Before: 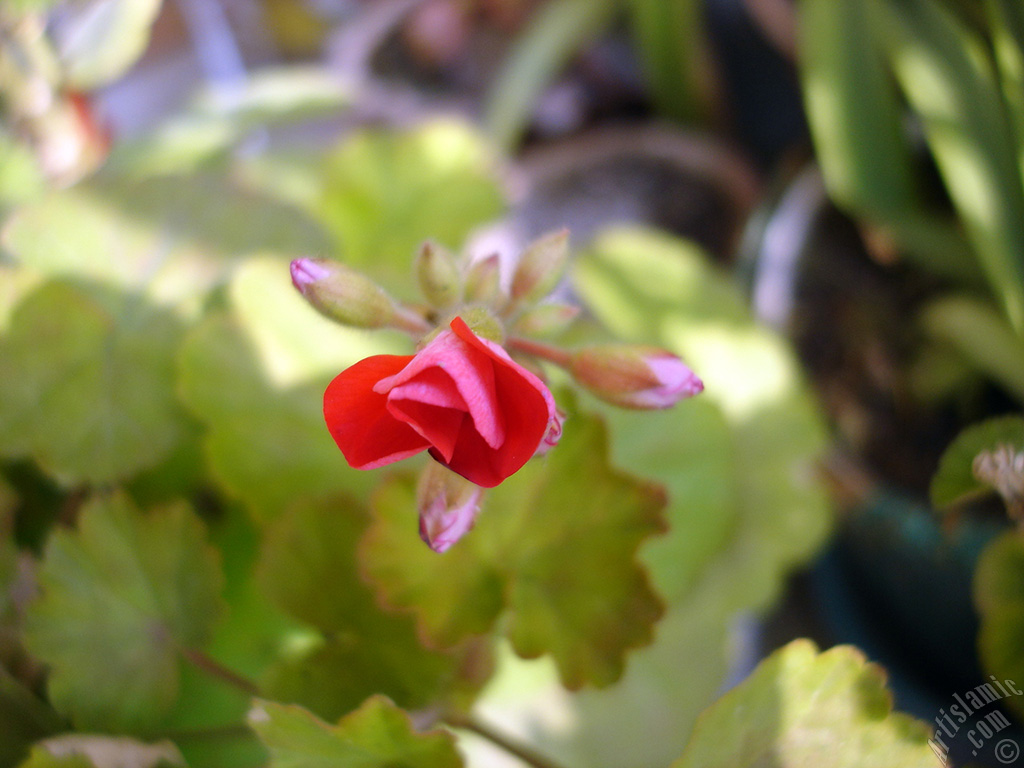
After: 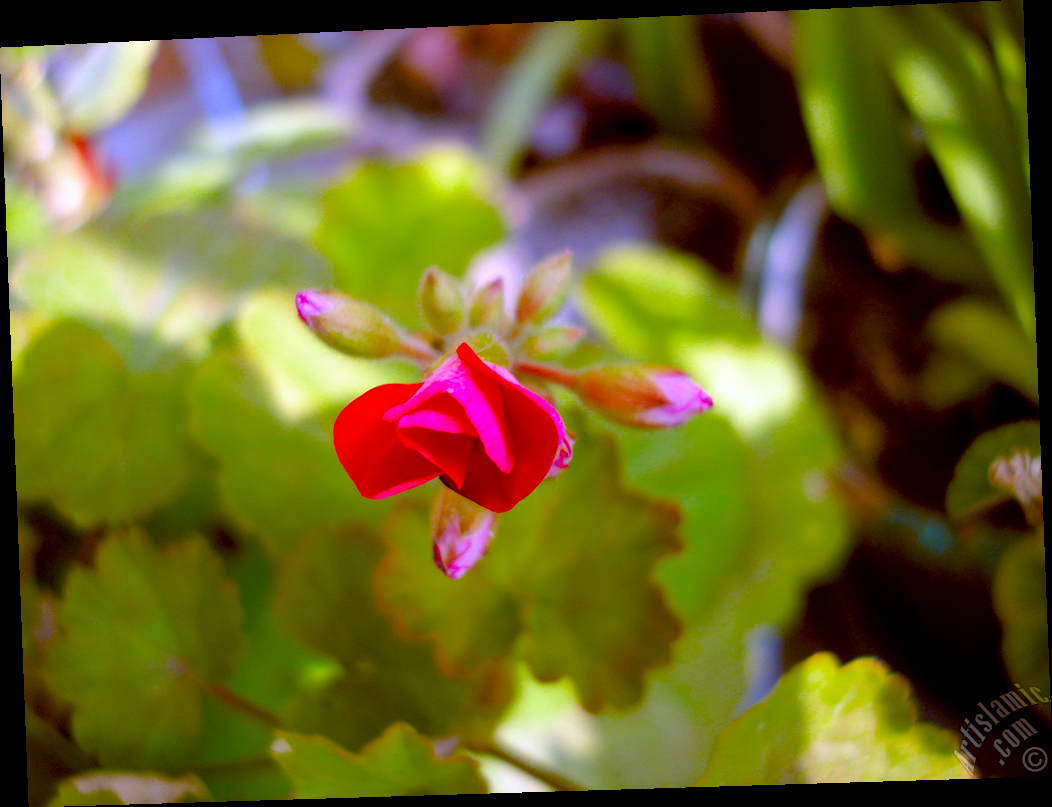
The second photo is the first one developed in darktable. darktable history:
rotate and perspective: rotation -2.22°, lens shift (horizontal) -0.022, automatic cropping off
vibrance: vibrance 75%
exposure: black level correction 0.01, exposure 0.014 EV, compensate highlight preservation false
color balance: lift [1, 1.015, 1.004, 0.985], gamma [1, 0.958, 0.971, 1.042], gain [1, 0.956, 0.977, 1.044]
color balance rgb: linear chroma grading › global chroma 15%, perceptual saturation grading › global saturation 30%
